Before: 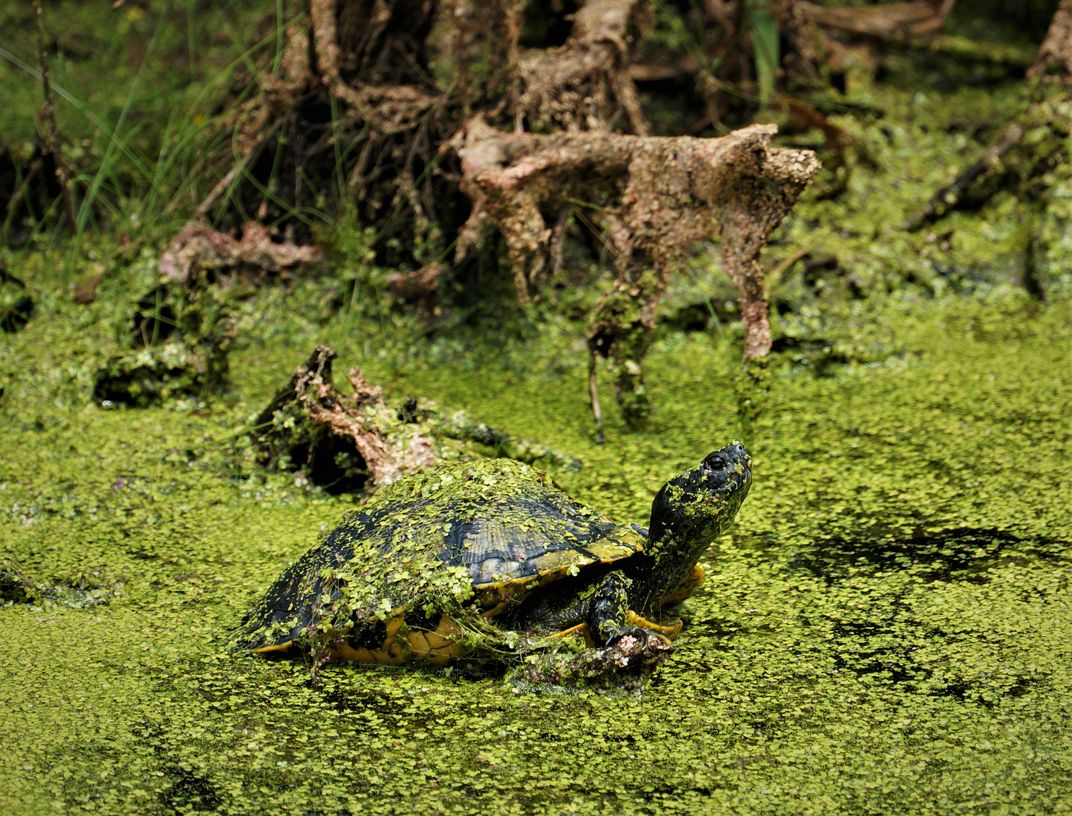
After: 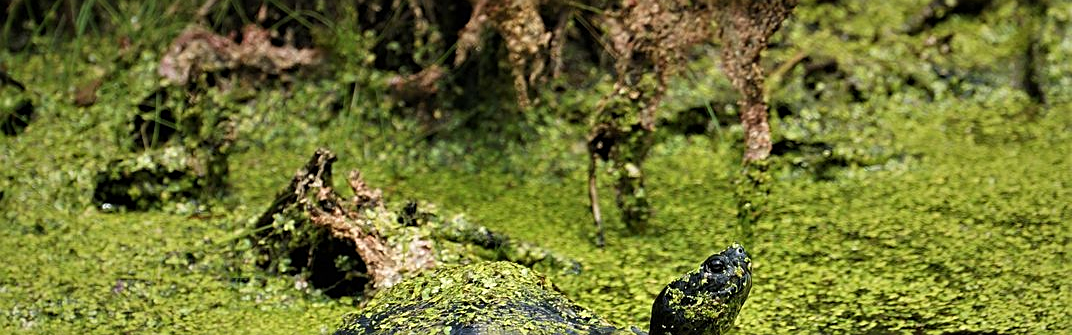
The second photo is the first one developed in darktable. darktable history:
crop and rotate: top 24.168%, bottom 34.733%
sharpen: on, module defaults
